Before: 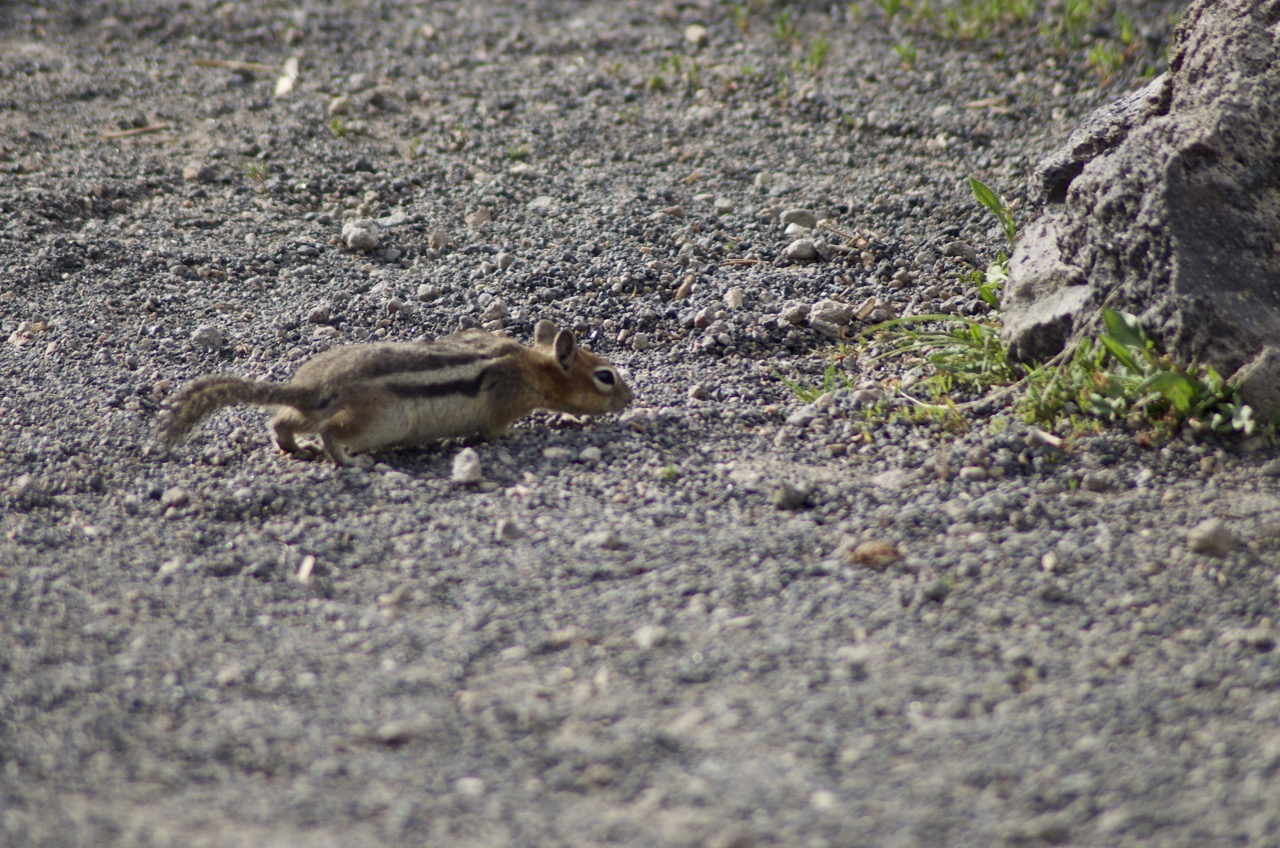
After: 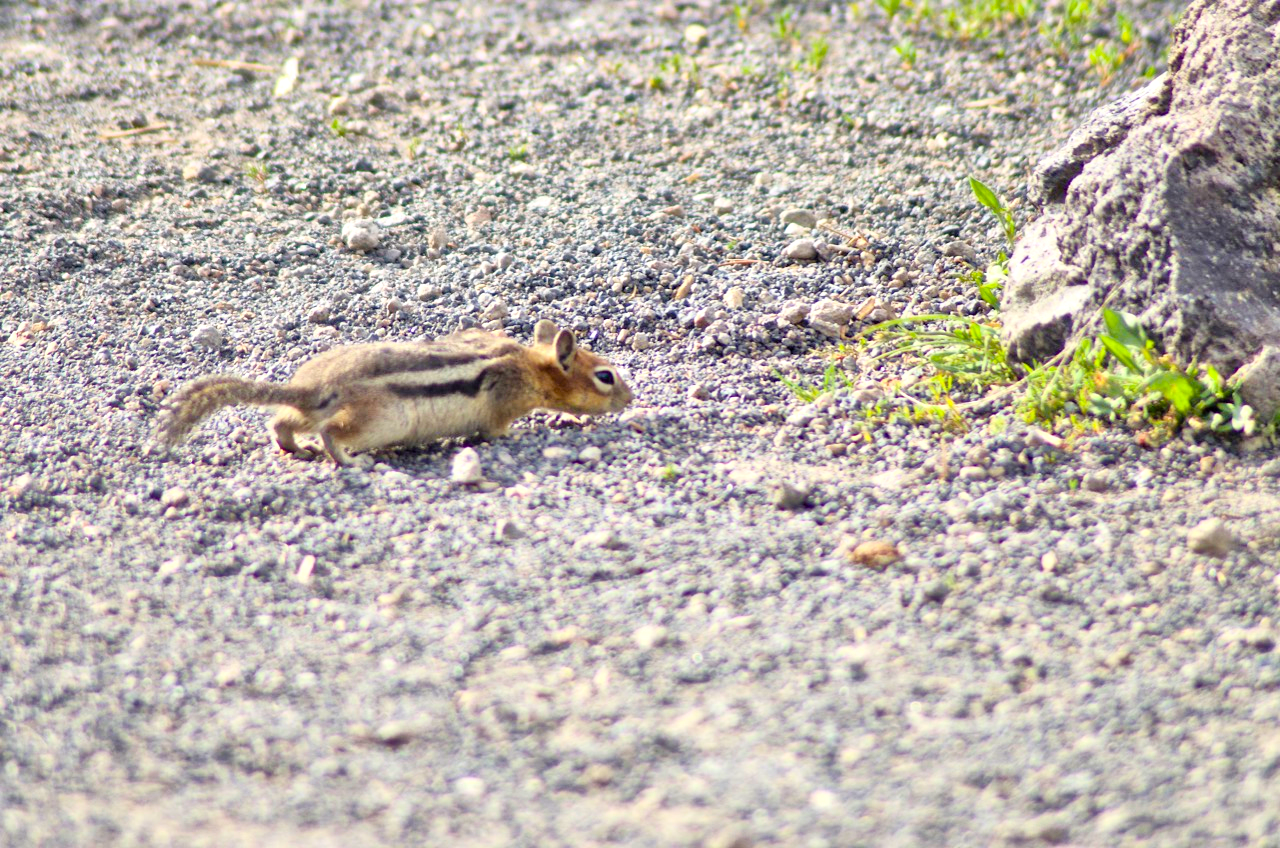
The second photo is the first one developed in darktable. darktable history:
color balance rgb: perceptual saturation grading › global saturation 20%, global vibrance 20%
exposure: black level correction 0.001, exposure 0.5 EV, compensate exposure bias true, compensate highlight preservation false
levels: levels [0, 0.492, 0.984]
contrast brightness saturation: contrast 0.24, brightness 0.09
tone equalizer: -7 EV 0.15 EV, -6 EV 0.6 EV, -5 EV 1.15 EV, -4 EV 1.33 EV, -3 EV 1.15 EV, -2 EV 0.6 EV, -1 EV 0.15 EV, mask exposure compensation -0.5 EV
